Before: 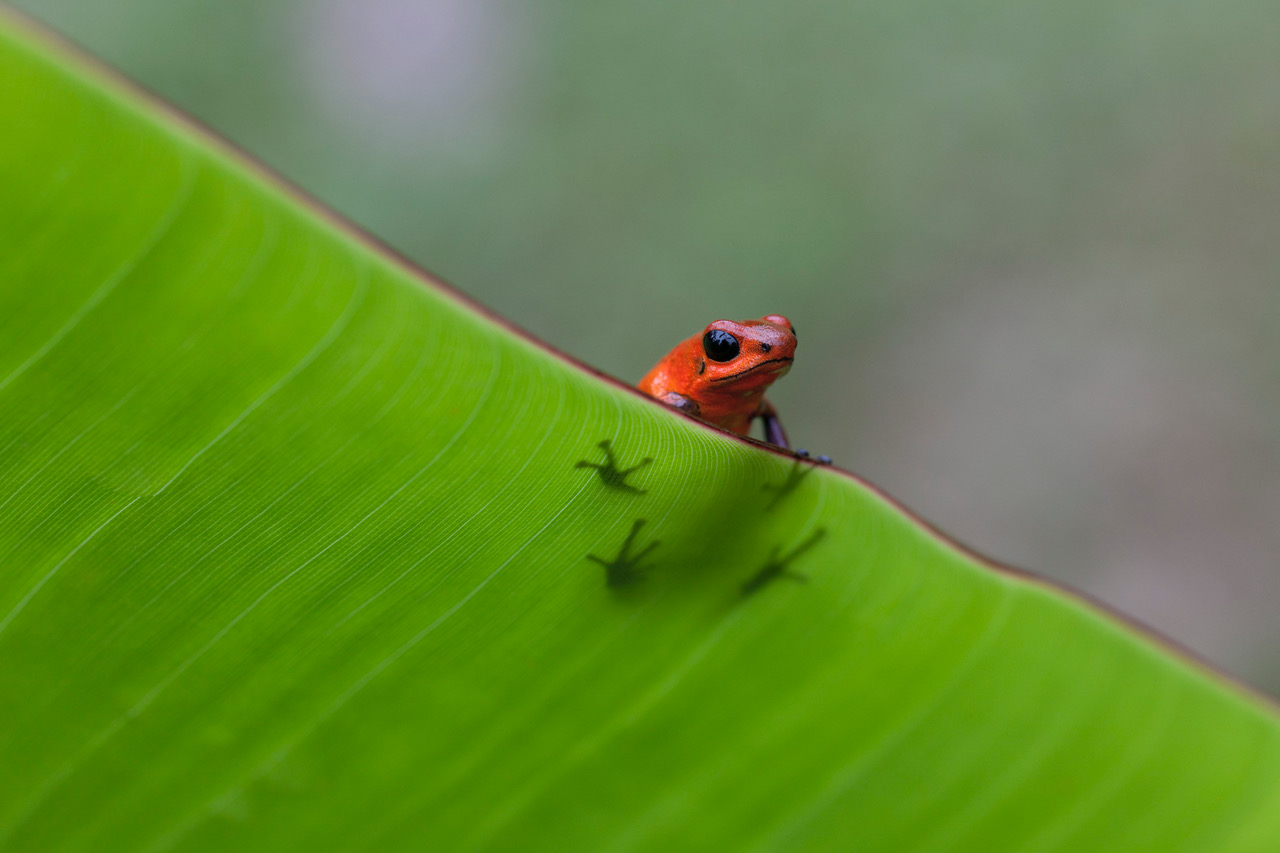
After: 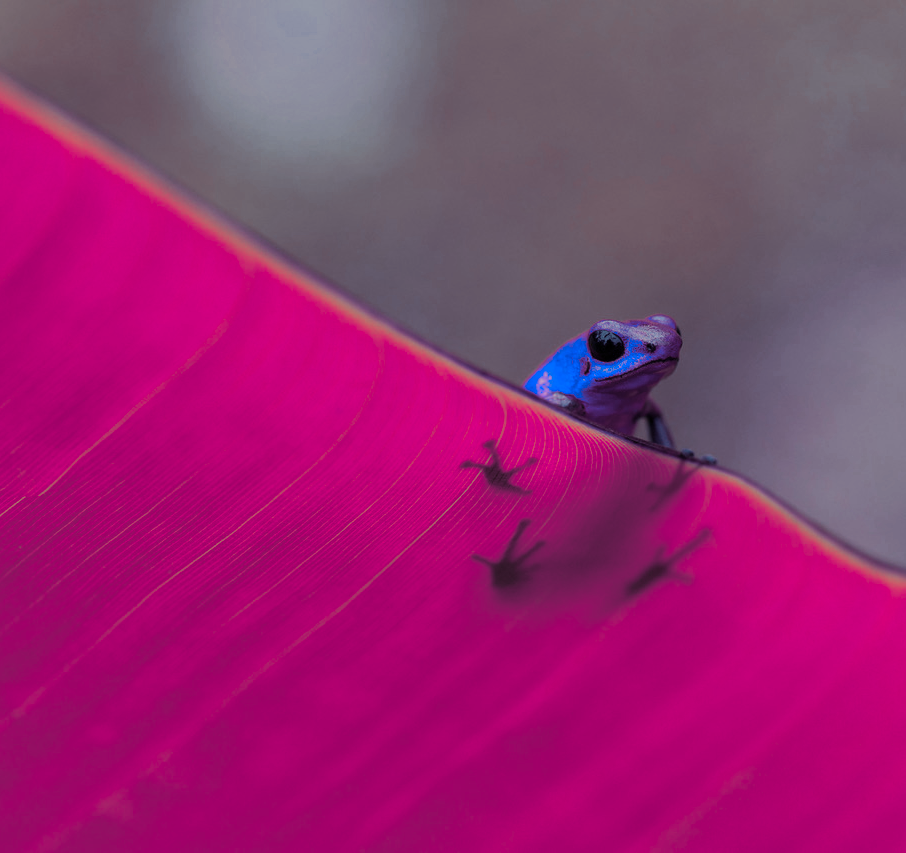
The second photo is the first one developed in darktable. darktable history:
crop and rotate: left 9.061%, right 20.142%
color zones: curves: ch0 [(0.826, 0.353)]; ch1 [(0.242, 0.647) (0.889, 0.342)]; ch2 [(0.246, 0.089) (0.969, 0.068)]
split-toning: shadows › hue 255.6°, shadows › saturation 0.66, highlights › hue 43.2°, highlights › saturation 0.68, balance -50.1
